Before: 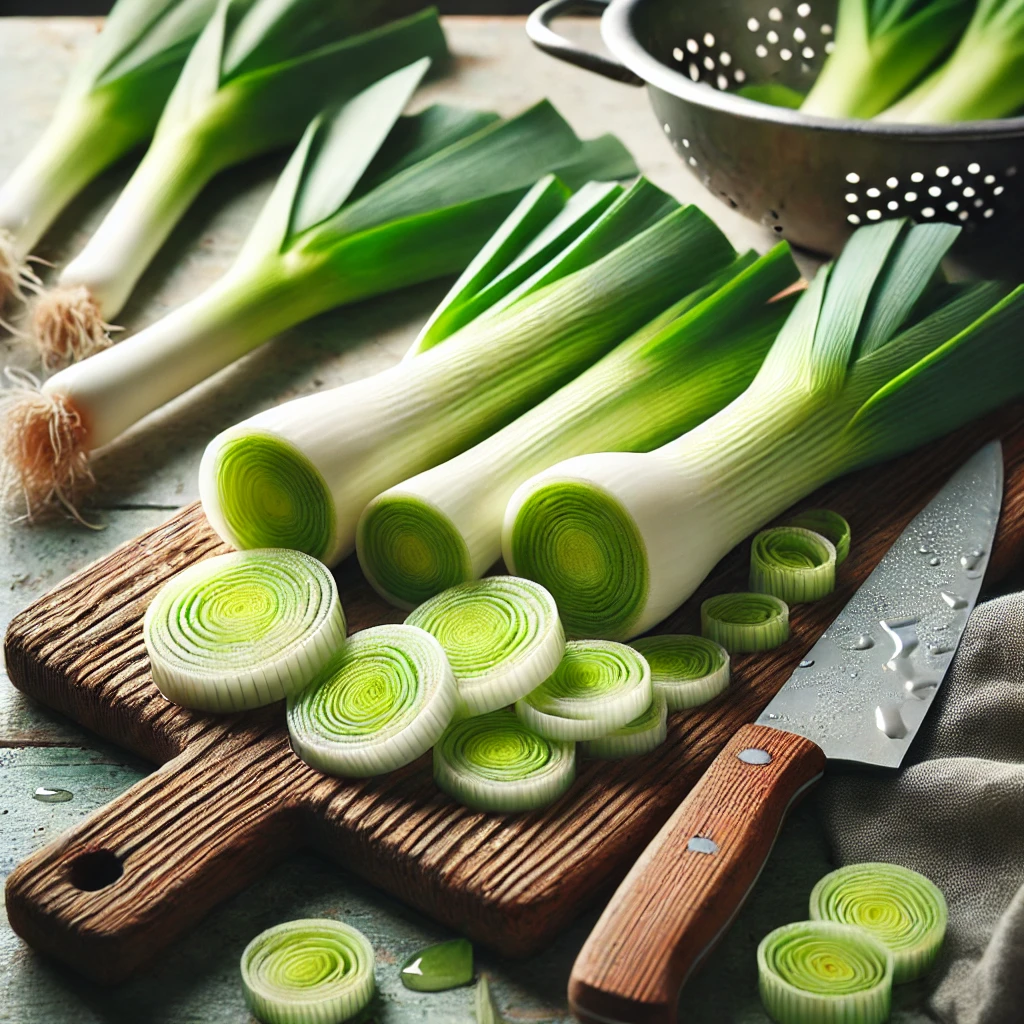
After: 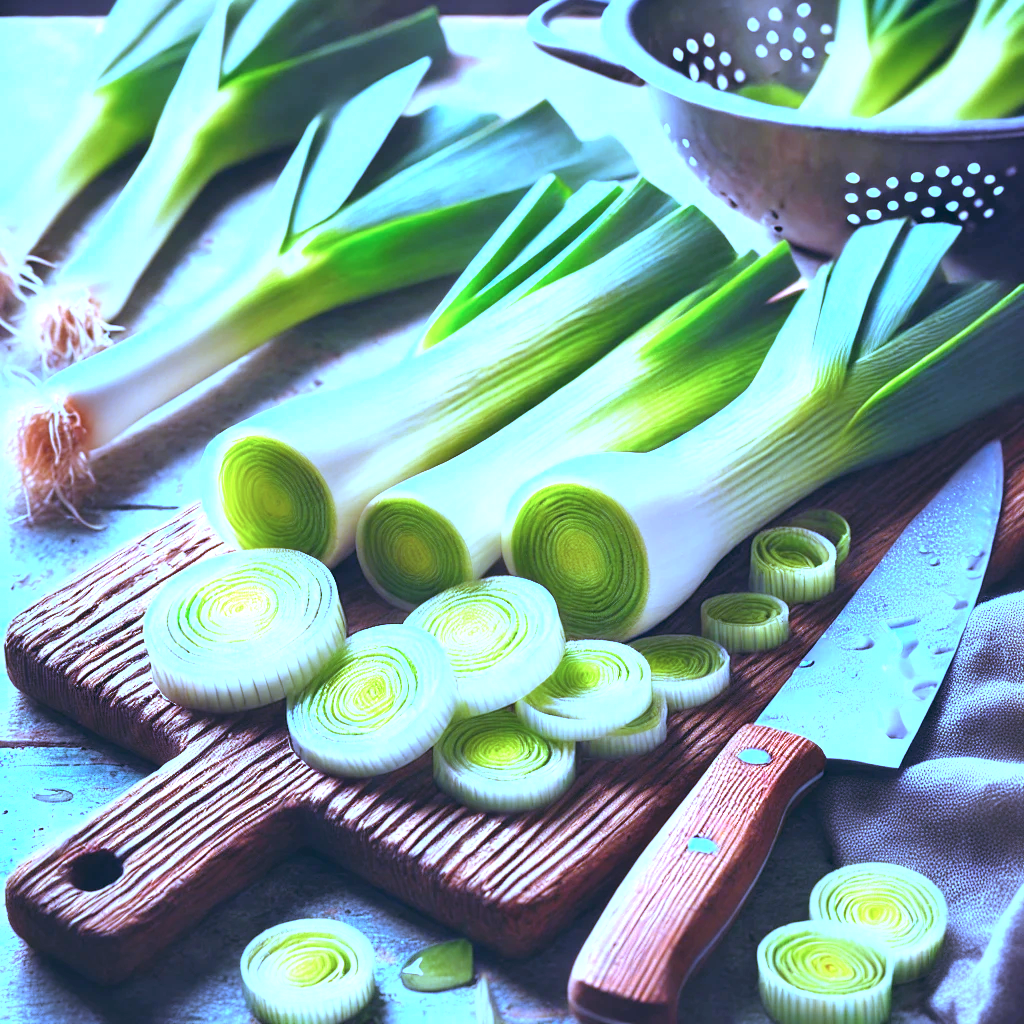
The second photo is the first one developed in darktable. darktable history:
exposure: black level correction 0, exposure 1.2 EV, compensate exposure bias true, compensate highlight preservation false
white balance: red 0.98, blue 1.61
color calibration: illuminant as shot in camera, x 0.358, y 0.373, temperature 4628.91 K
color balance: lift [1.003, 0.993, 1.001, 1.007], gamma [1.018, 1.072, 0.959, 0.928], gain [0.974, 0.873, 1.031, 1.127]
